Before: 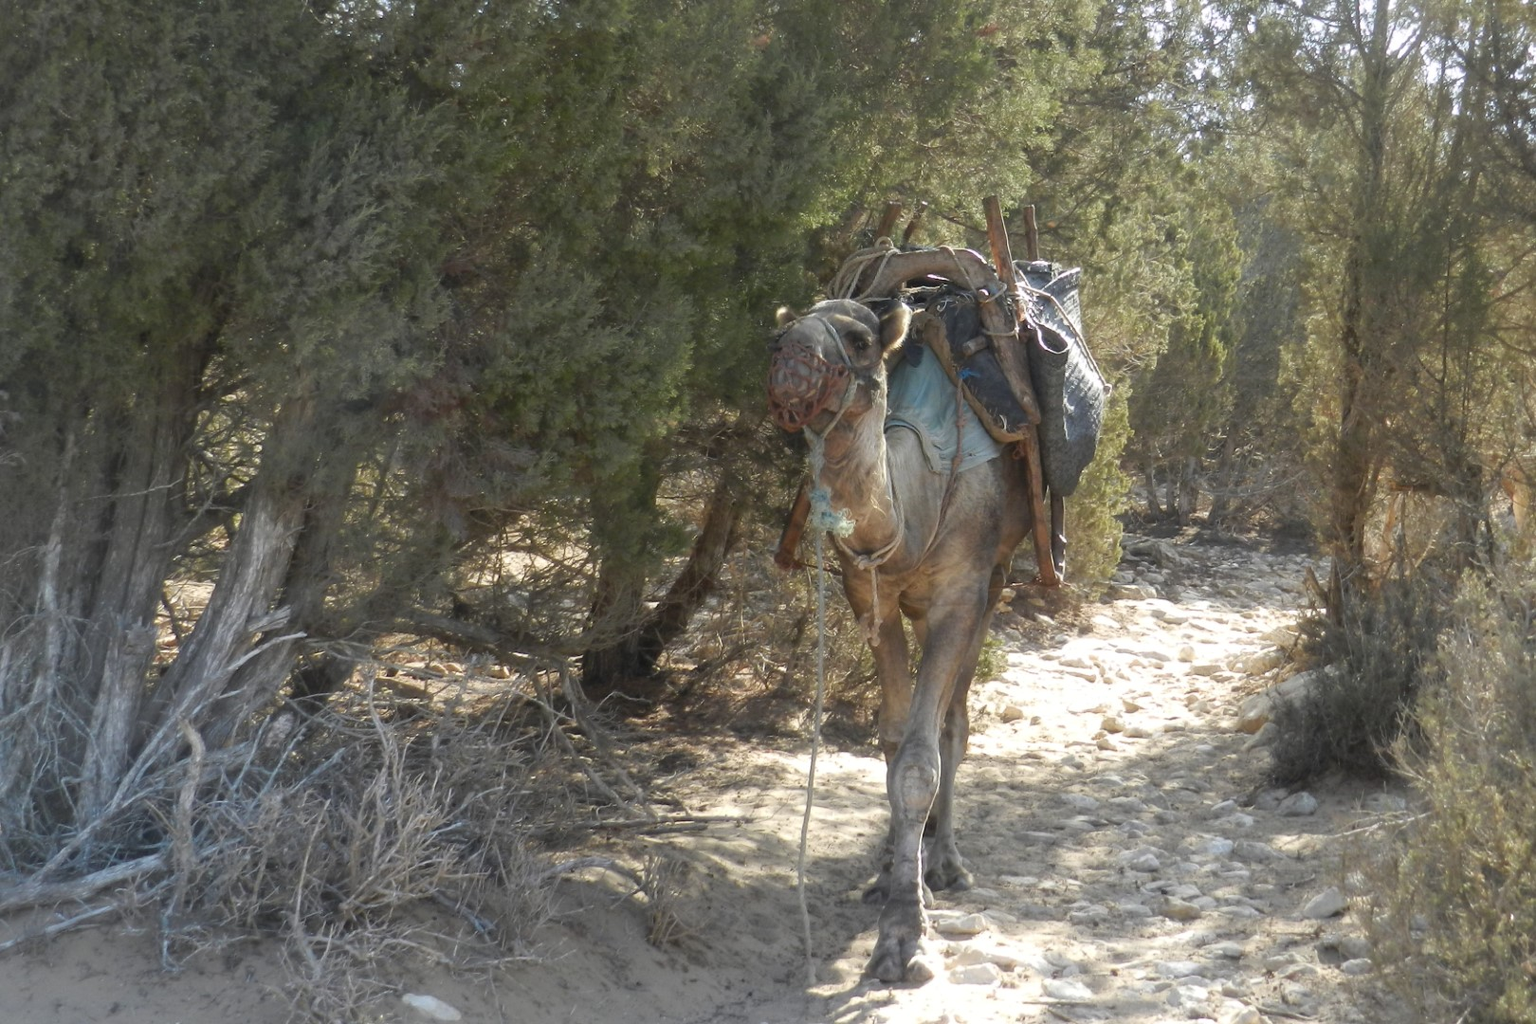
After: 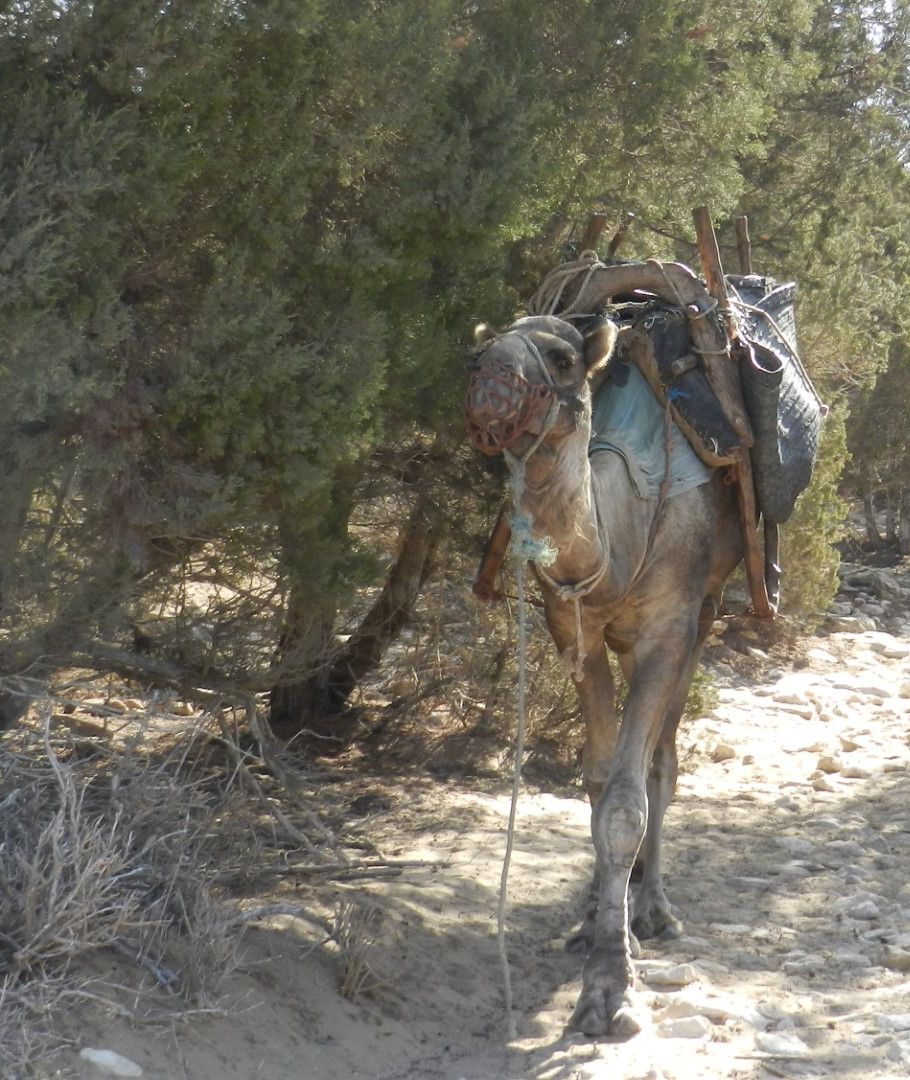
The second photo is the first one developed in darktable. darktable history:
crop: left 21.242%, right 22.578%
